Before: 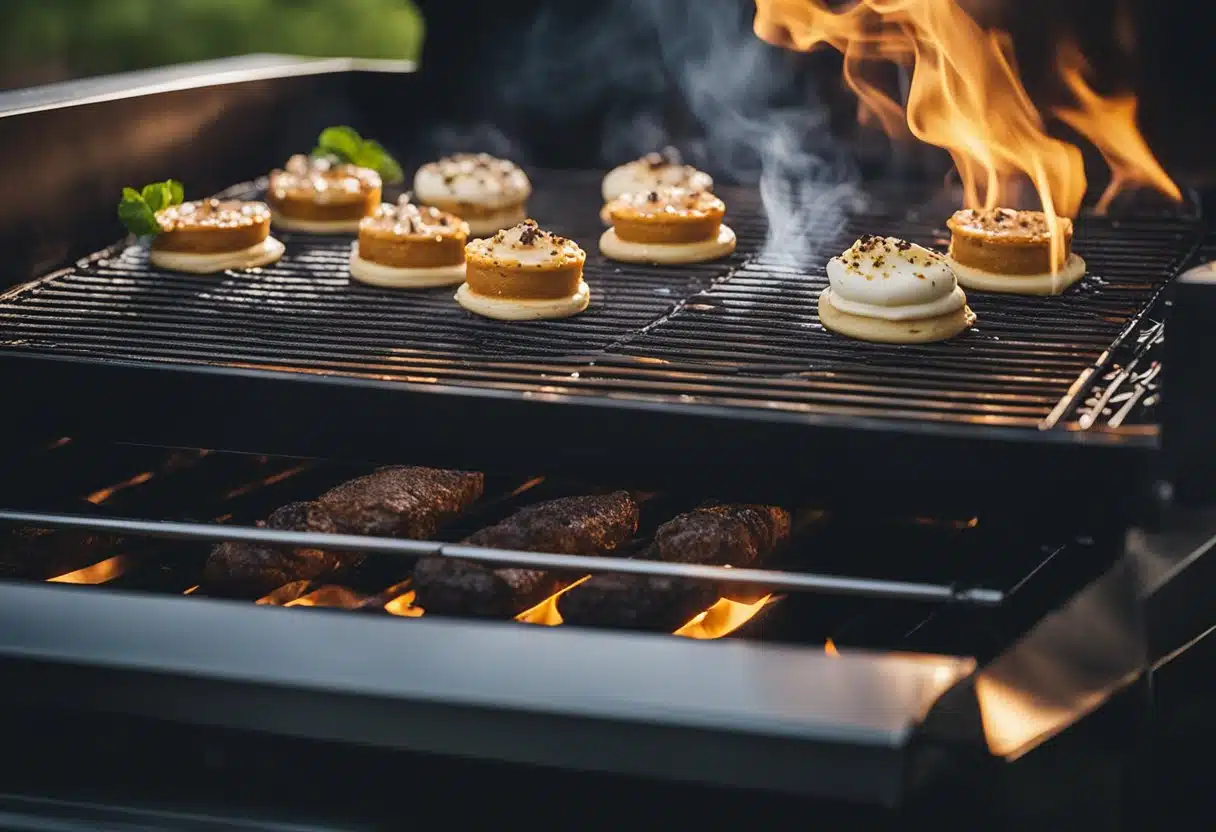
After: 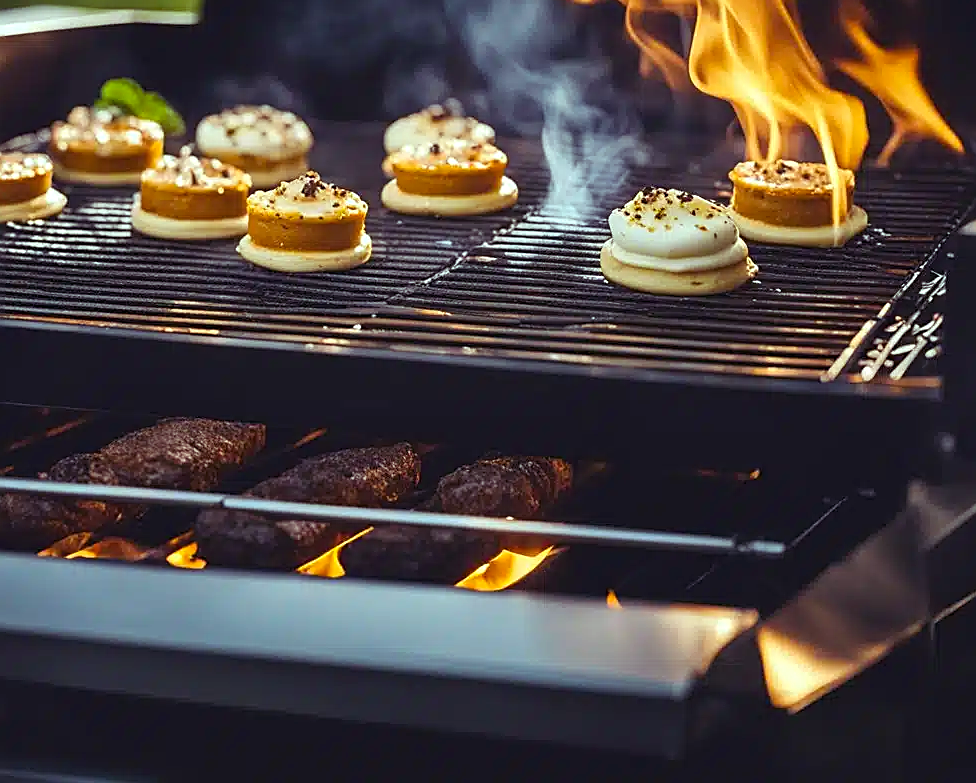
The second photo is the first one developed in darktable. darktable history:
sharpen: on, module defaults
color balance rgb: shadows lift › luminance 0.49%, shadows lift › chroma 6.83%, shadows lift › hue 300.29°, power › hue 208.98°, highlights gain › luminance 20.24%, highlights gain › chroma 2.73%, highlights gain › hue 173.85°, perceptual saturation grading › global saturation 18.05%
crop and rotate: left 17.959%, top 5.771%, right 1.742%
